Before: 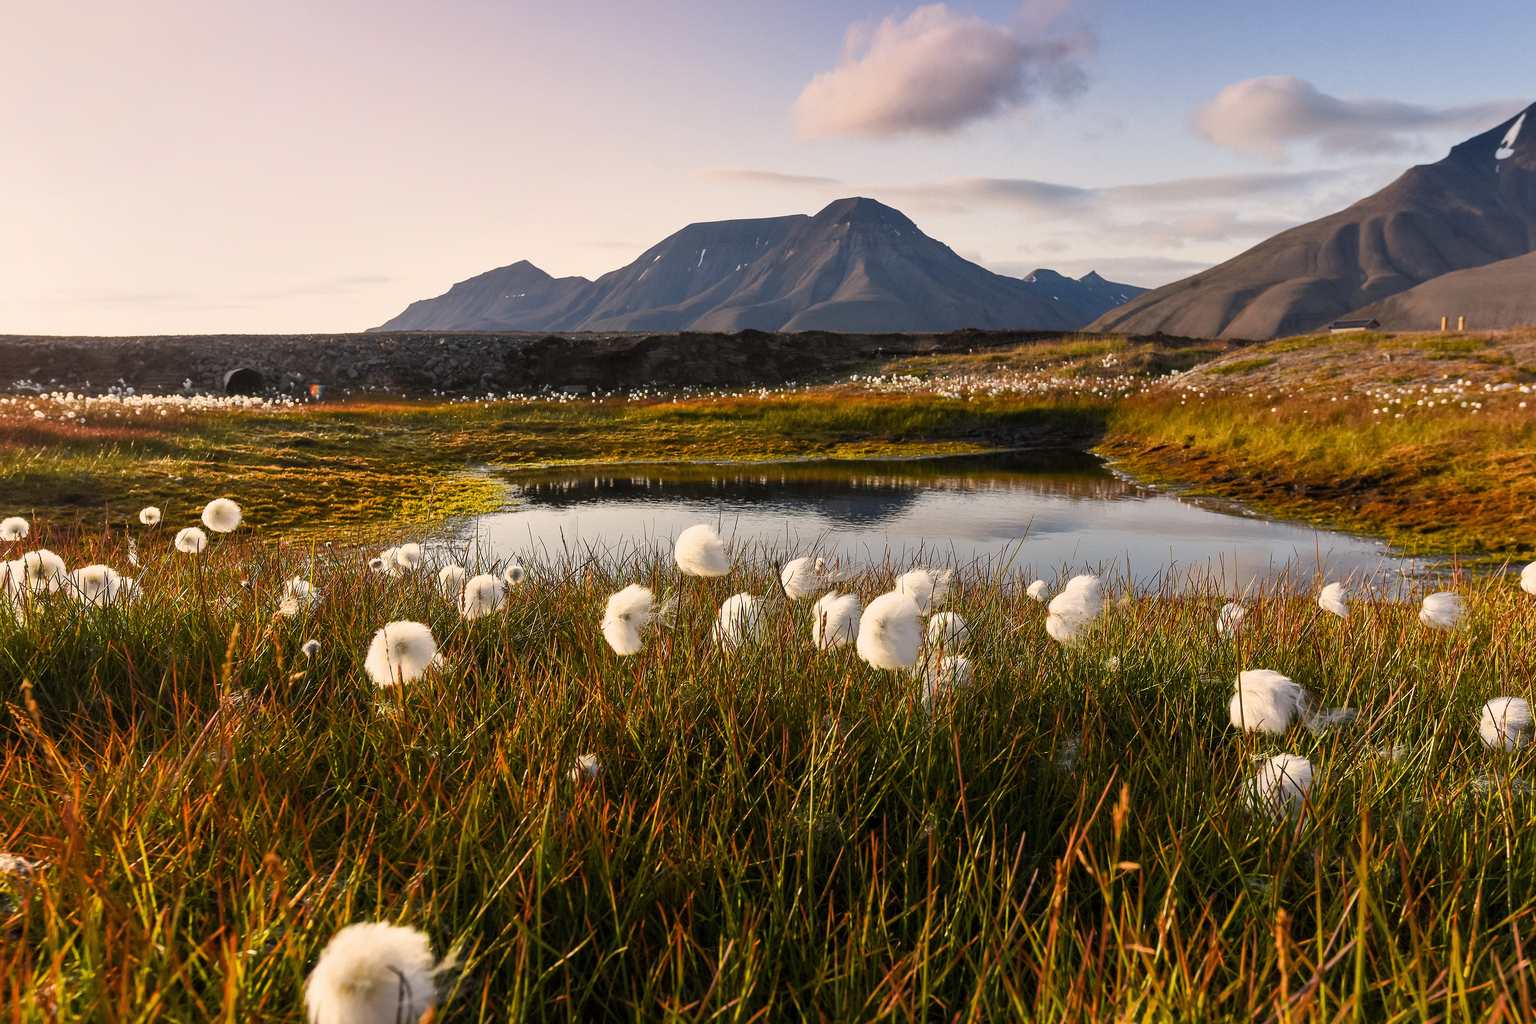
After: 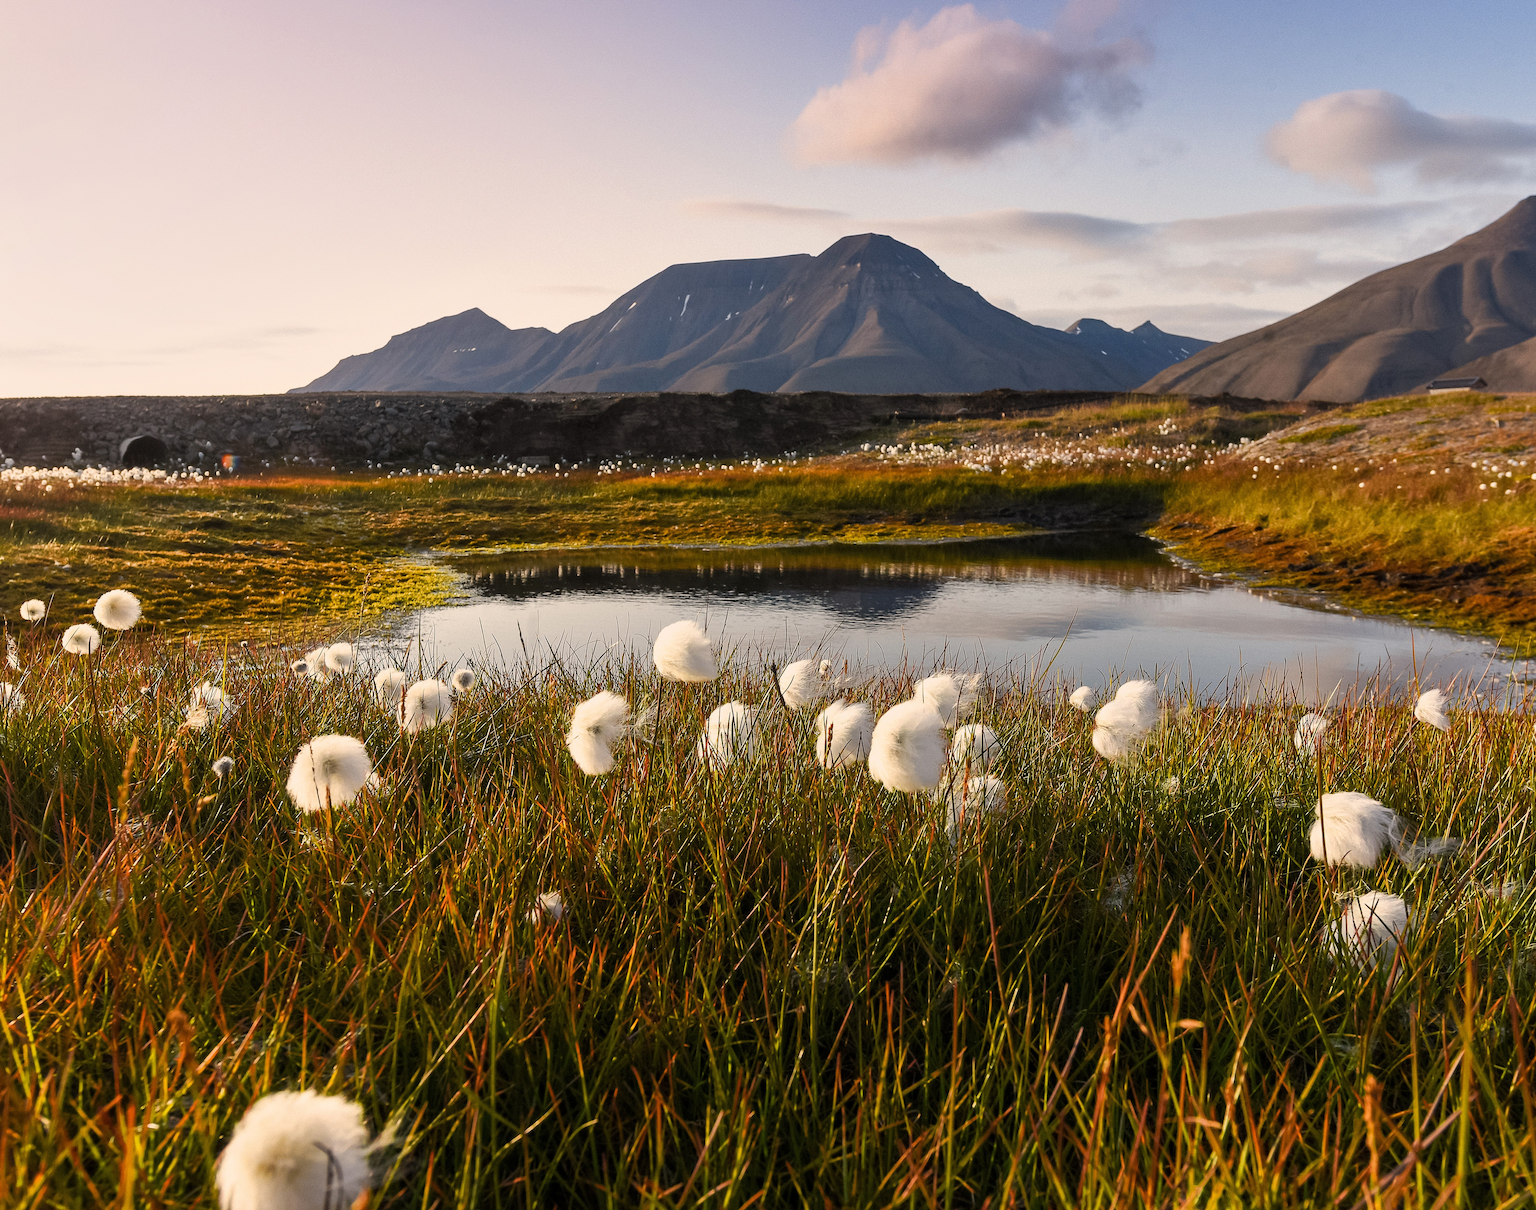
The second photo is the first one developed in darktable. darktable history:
crop: left 7.984%, right 7.446%
